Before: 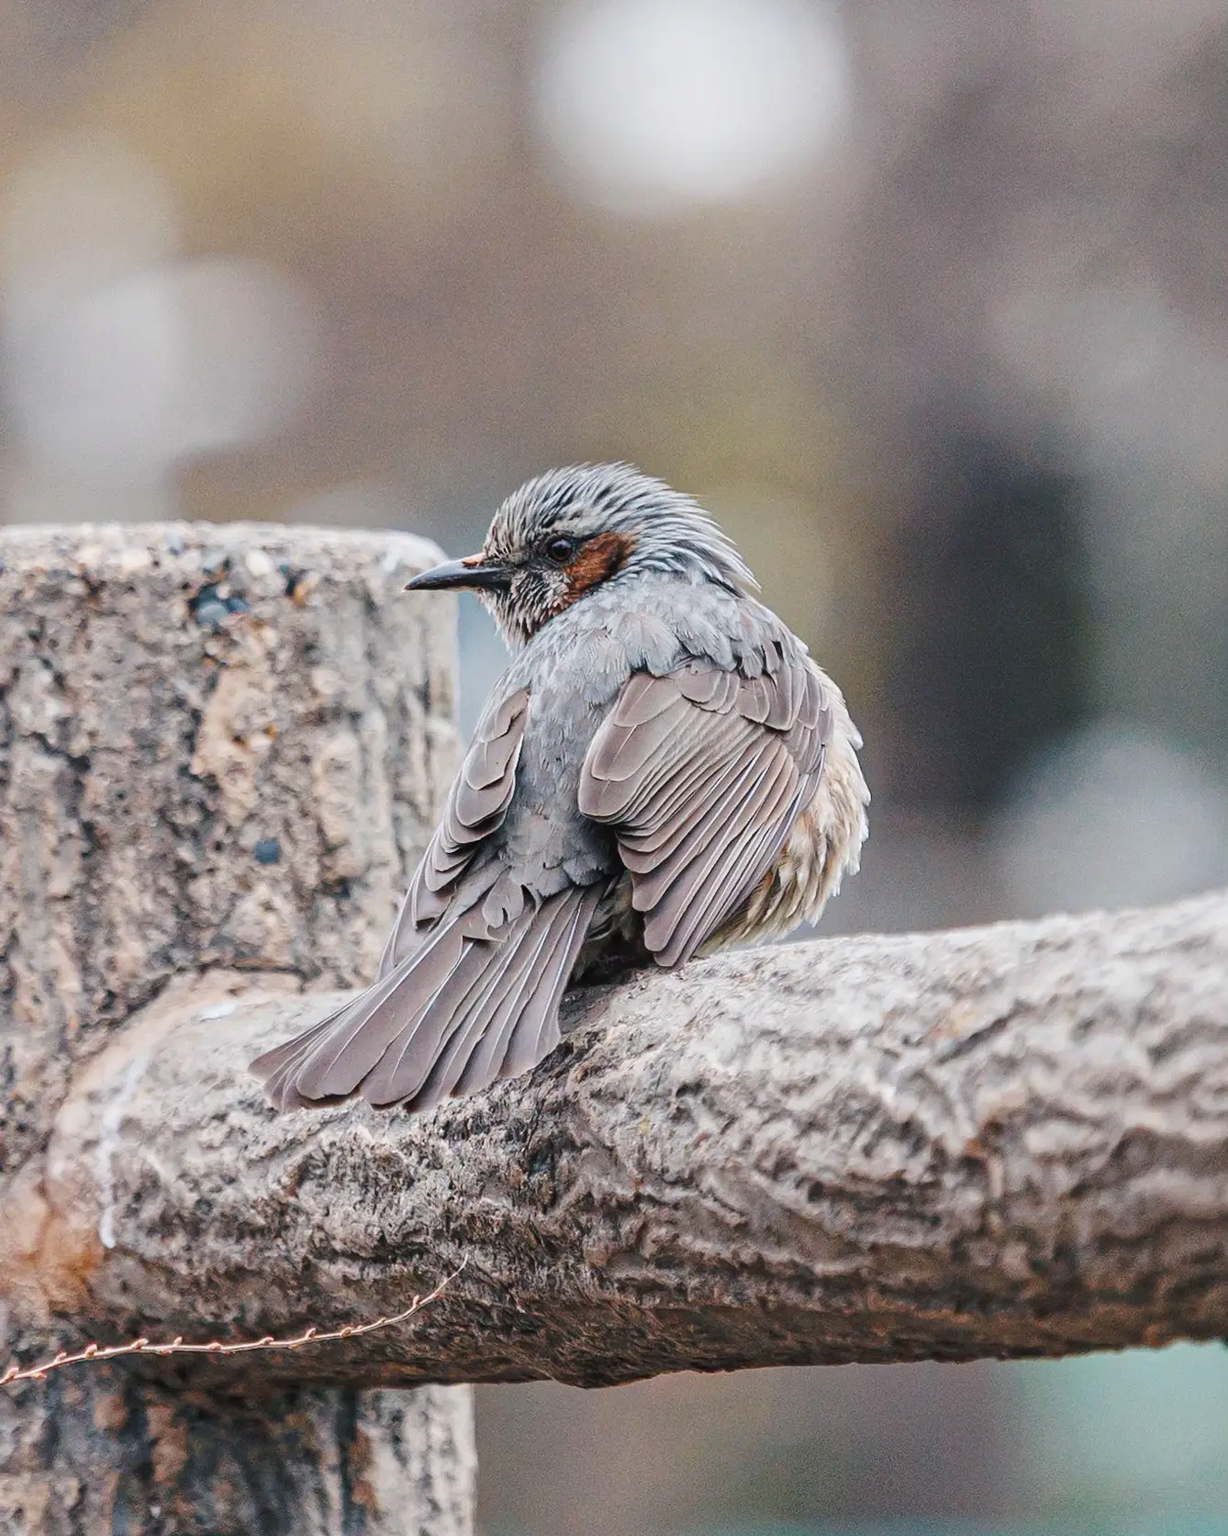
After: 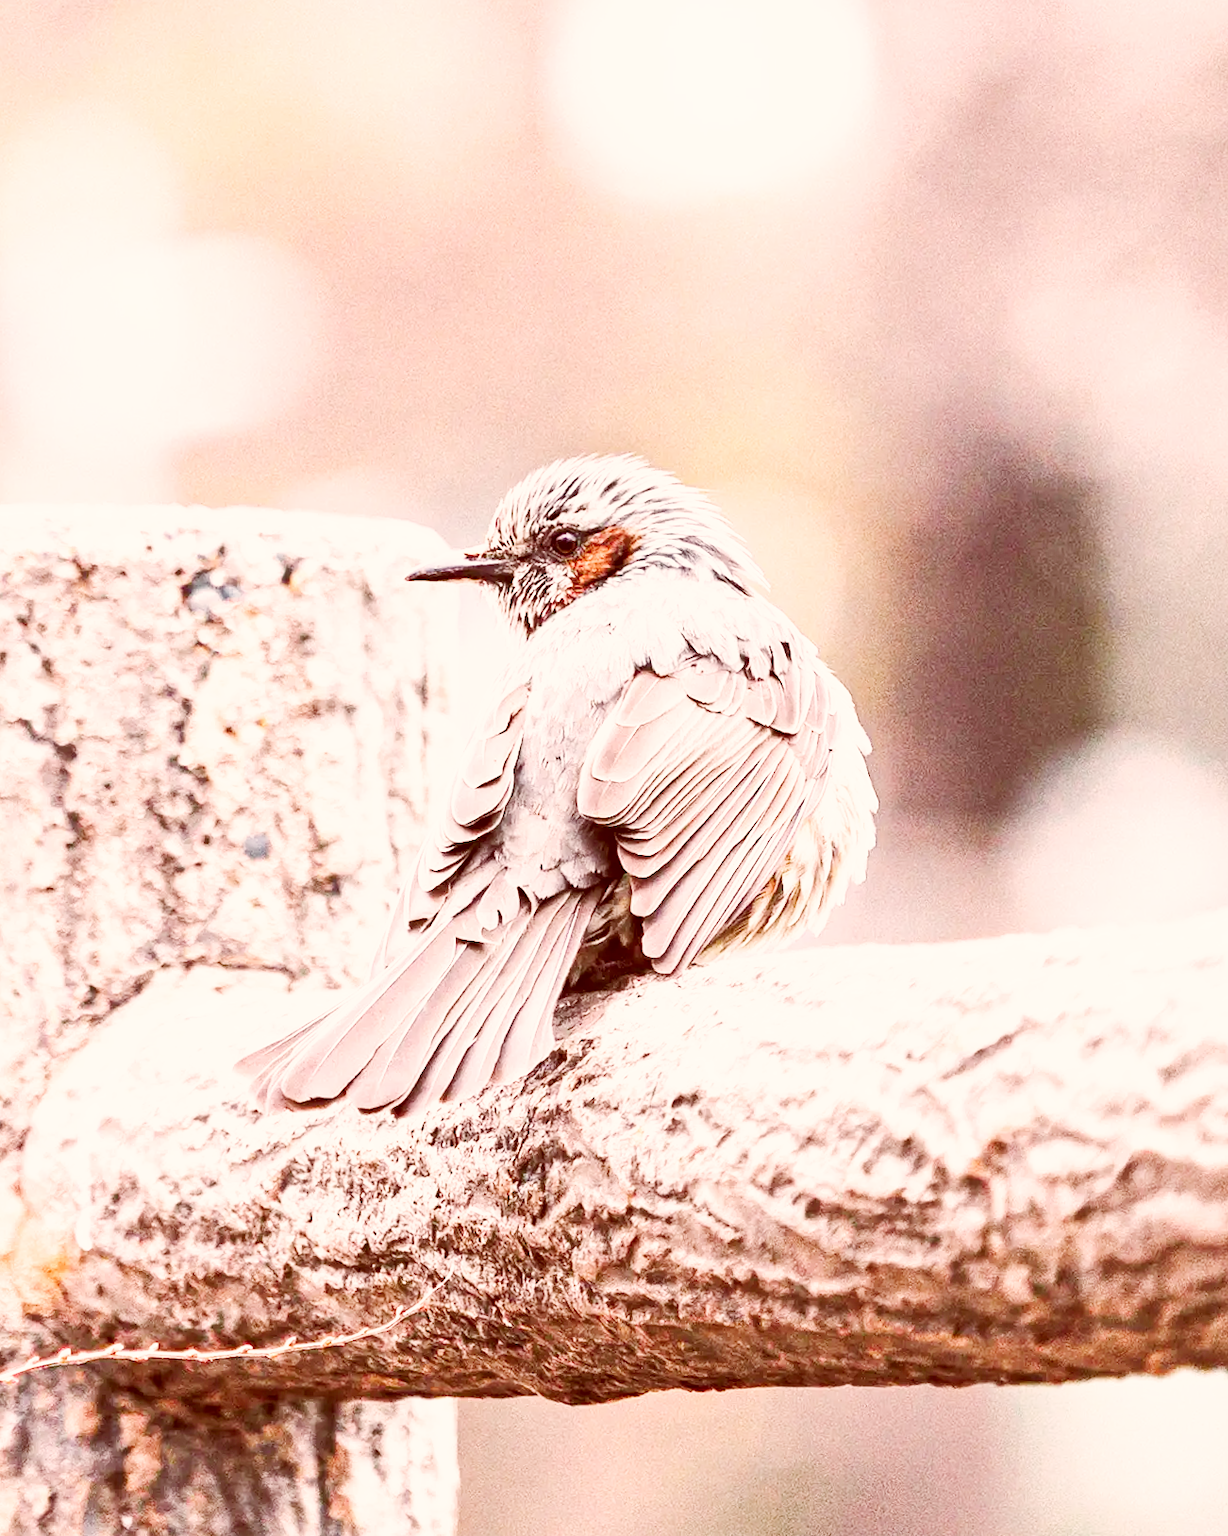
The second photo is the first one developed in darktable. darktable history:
base curve: curves: ch0 [(0, 0.003) (0.001, 0.002) (0.006, 0.004) (0.02, 0.022) (0.048, 0.086) (0.094, 0.234) (0.162, 0.431) (0.258, 0.629) (0.385, 0.8) (0.548, 0.918) (0.751, 0.988) (1, 1)], preserve colors none
crop and rotate: angle -1.27°
color correction: highlights a* 9.23, highlights b* 8.83, shadows a* 39.63, shadows b* 39.37, saturation 0.781
exposure: exposure 0.6 EV, compensate highlight preservation false
shadows and highlights: shadows 43.24, highlights 6.59
